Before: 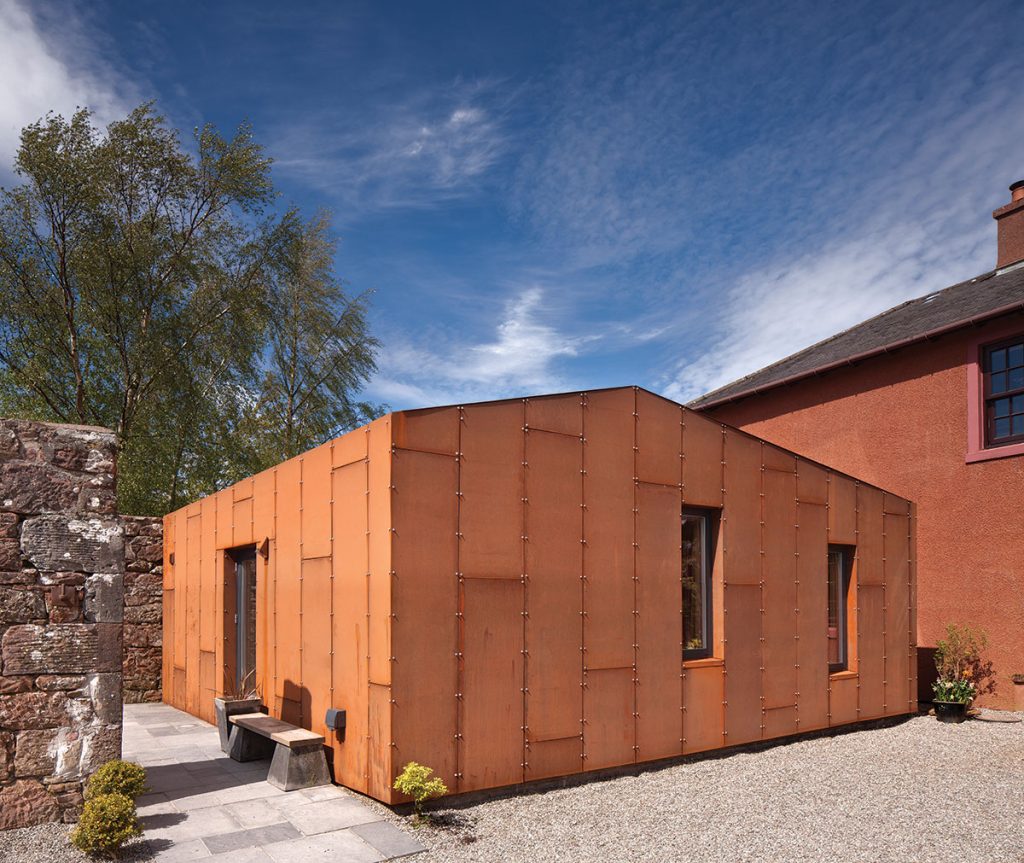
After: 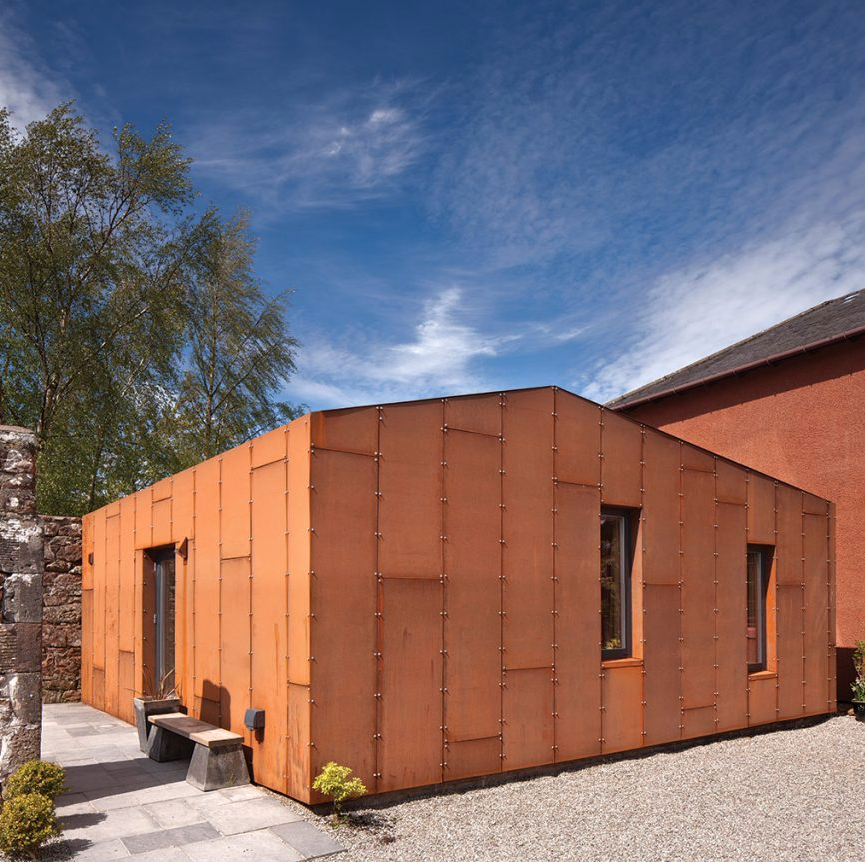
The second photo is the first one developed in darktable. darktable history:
levels: levels [0, 0.492, 0.984]
crop: left 7.969%, right 7.53%
